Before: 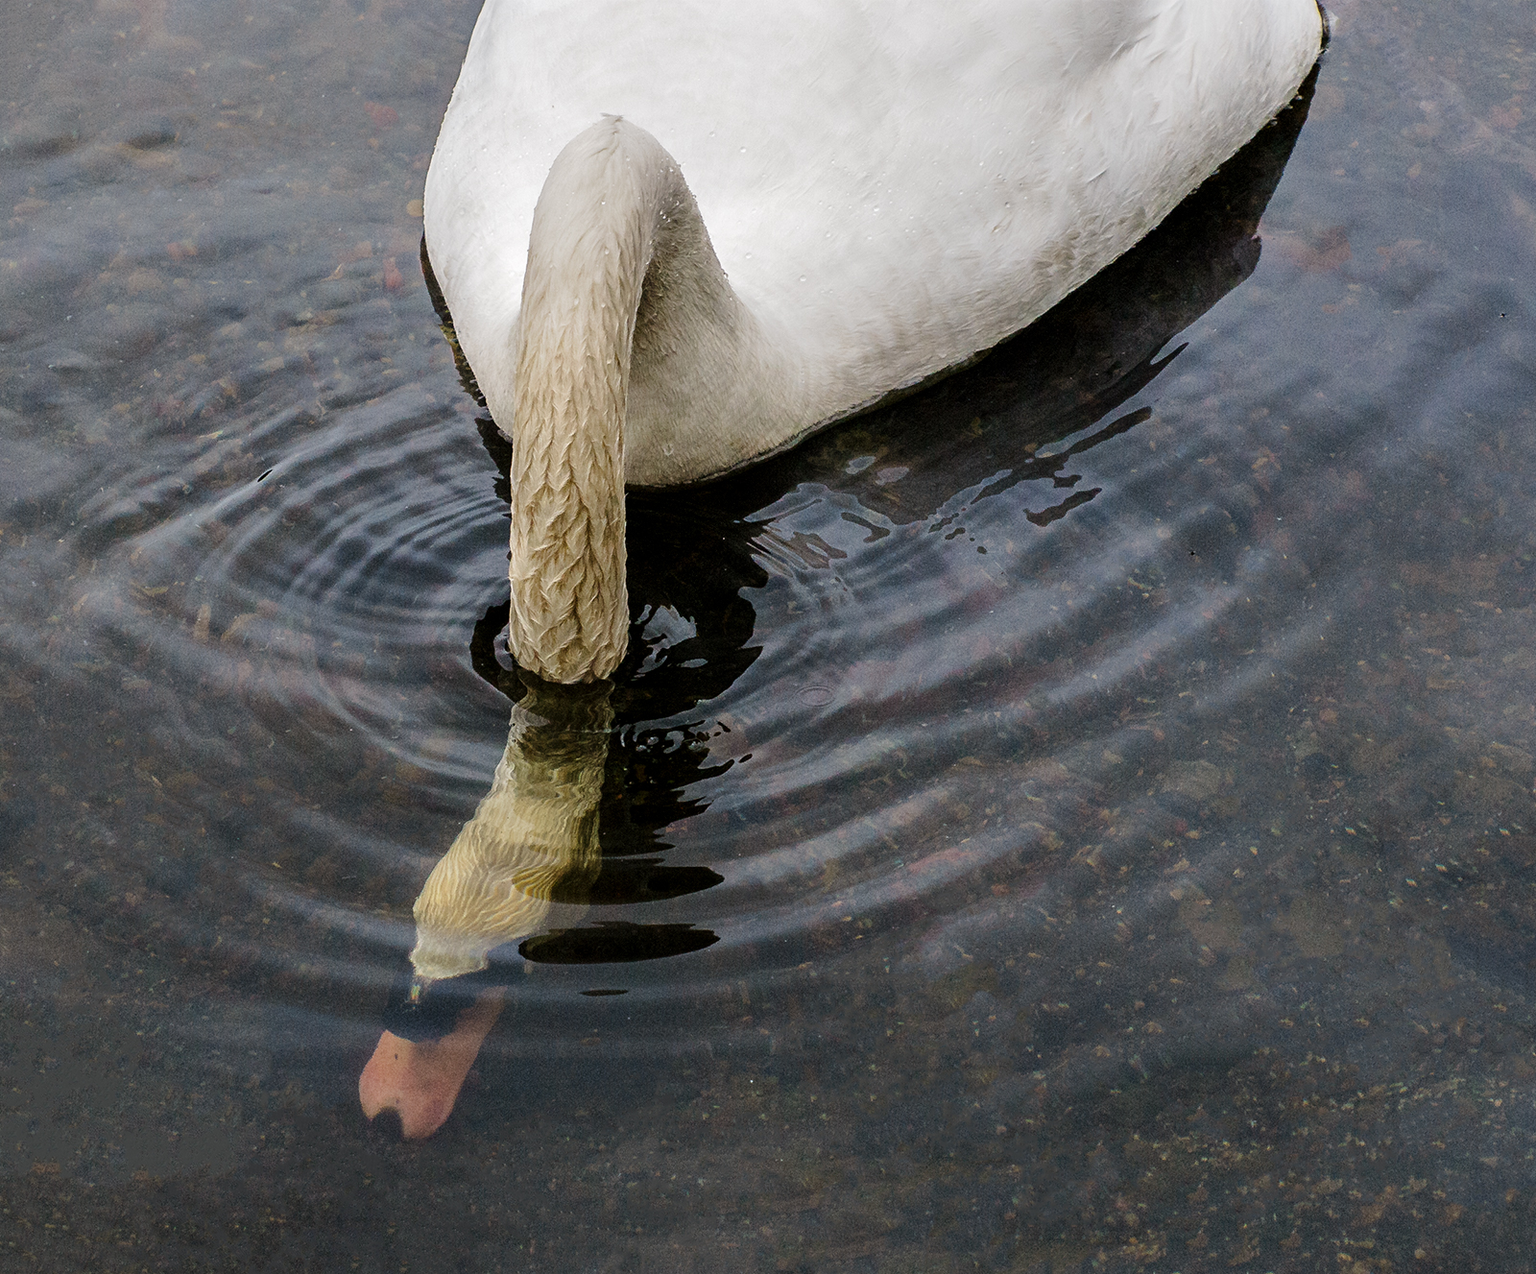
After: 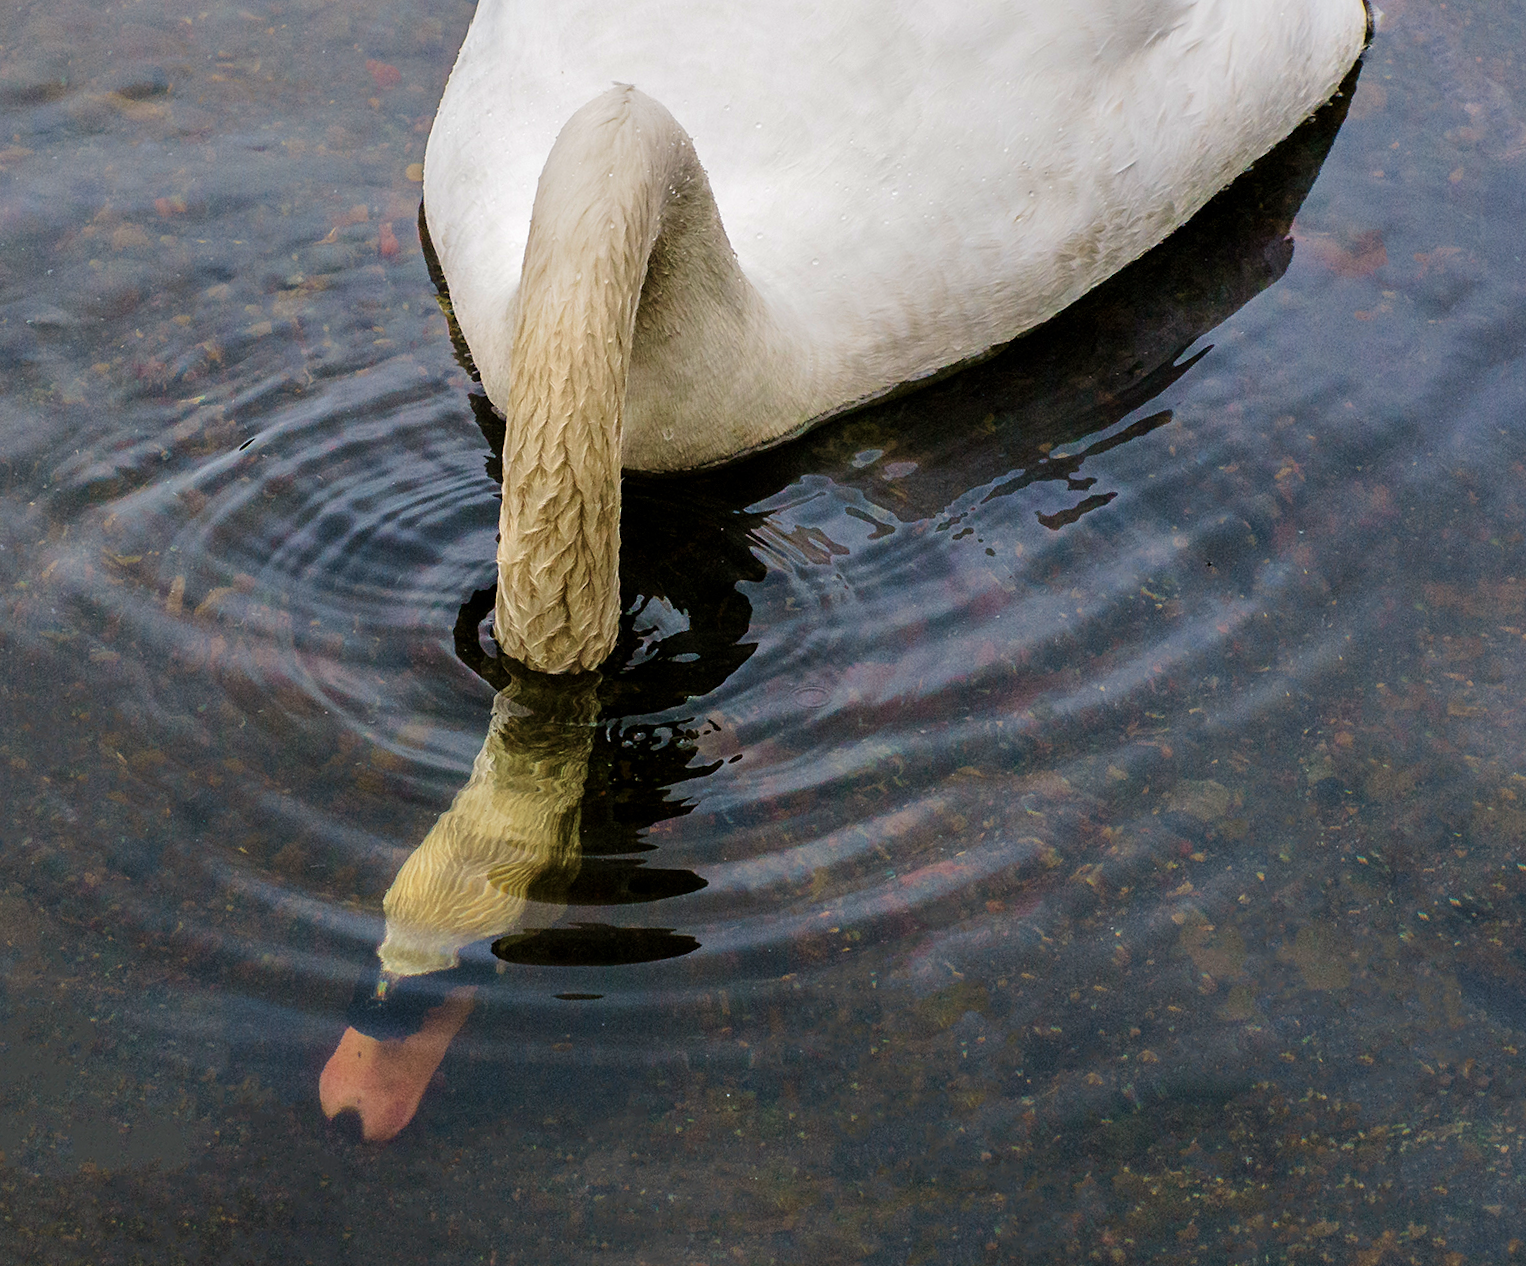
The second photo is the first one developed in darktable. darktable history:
crop and rotate: angle -2.31°
velvia: strength 44.73%
